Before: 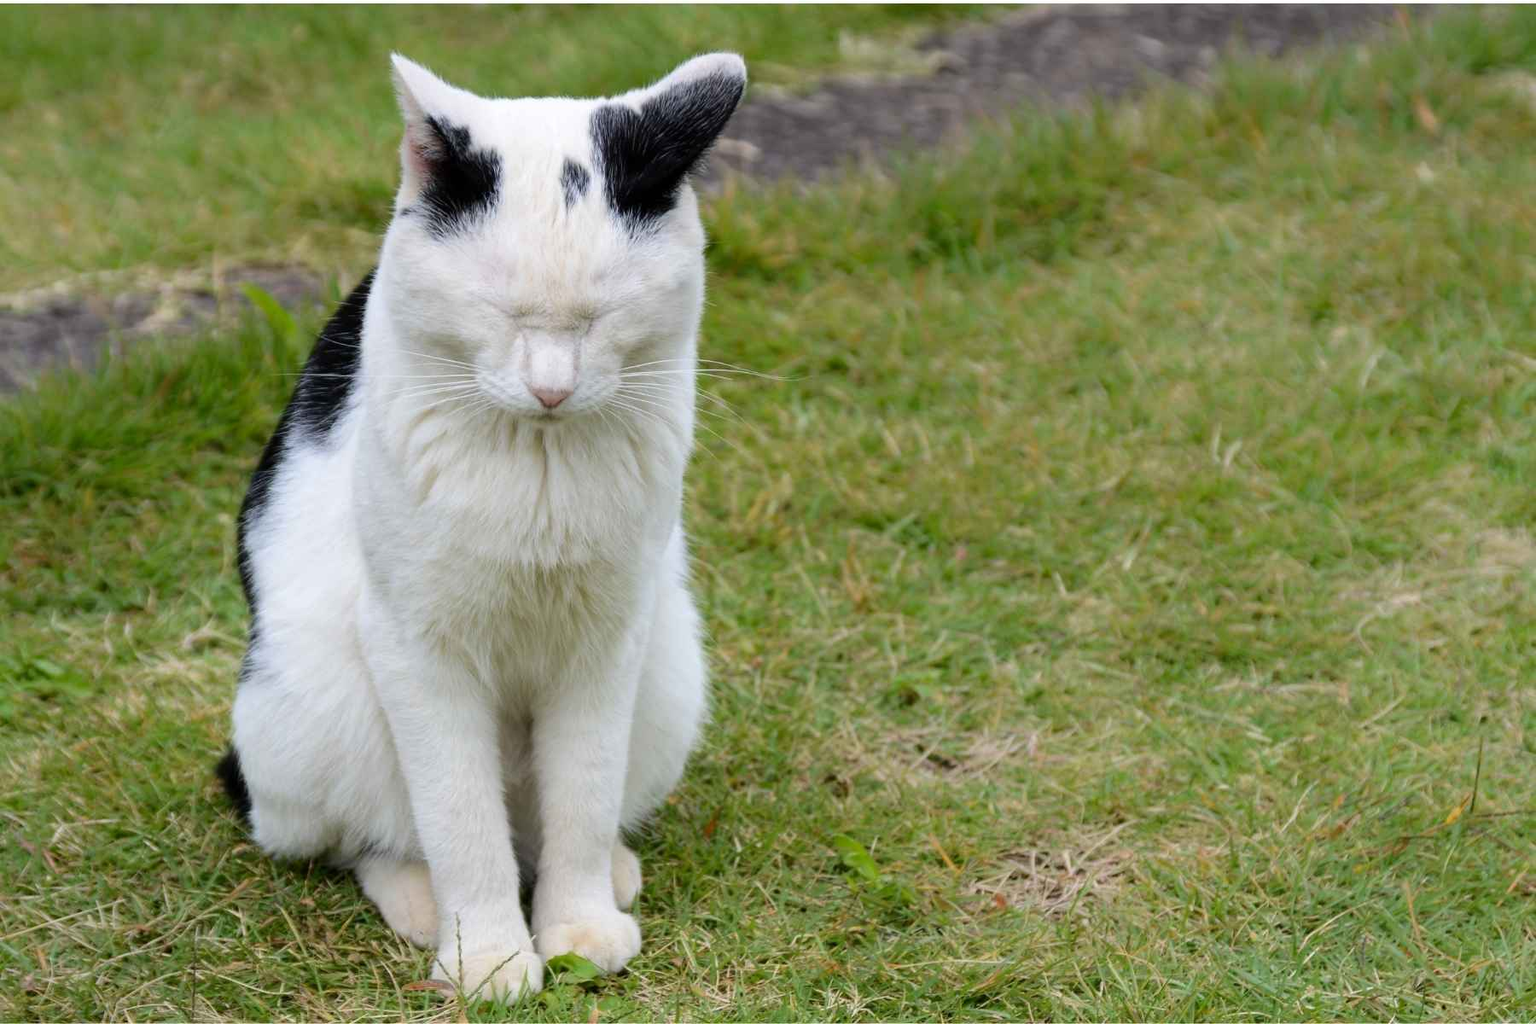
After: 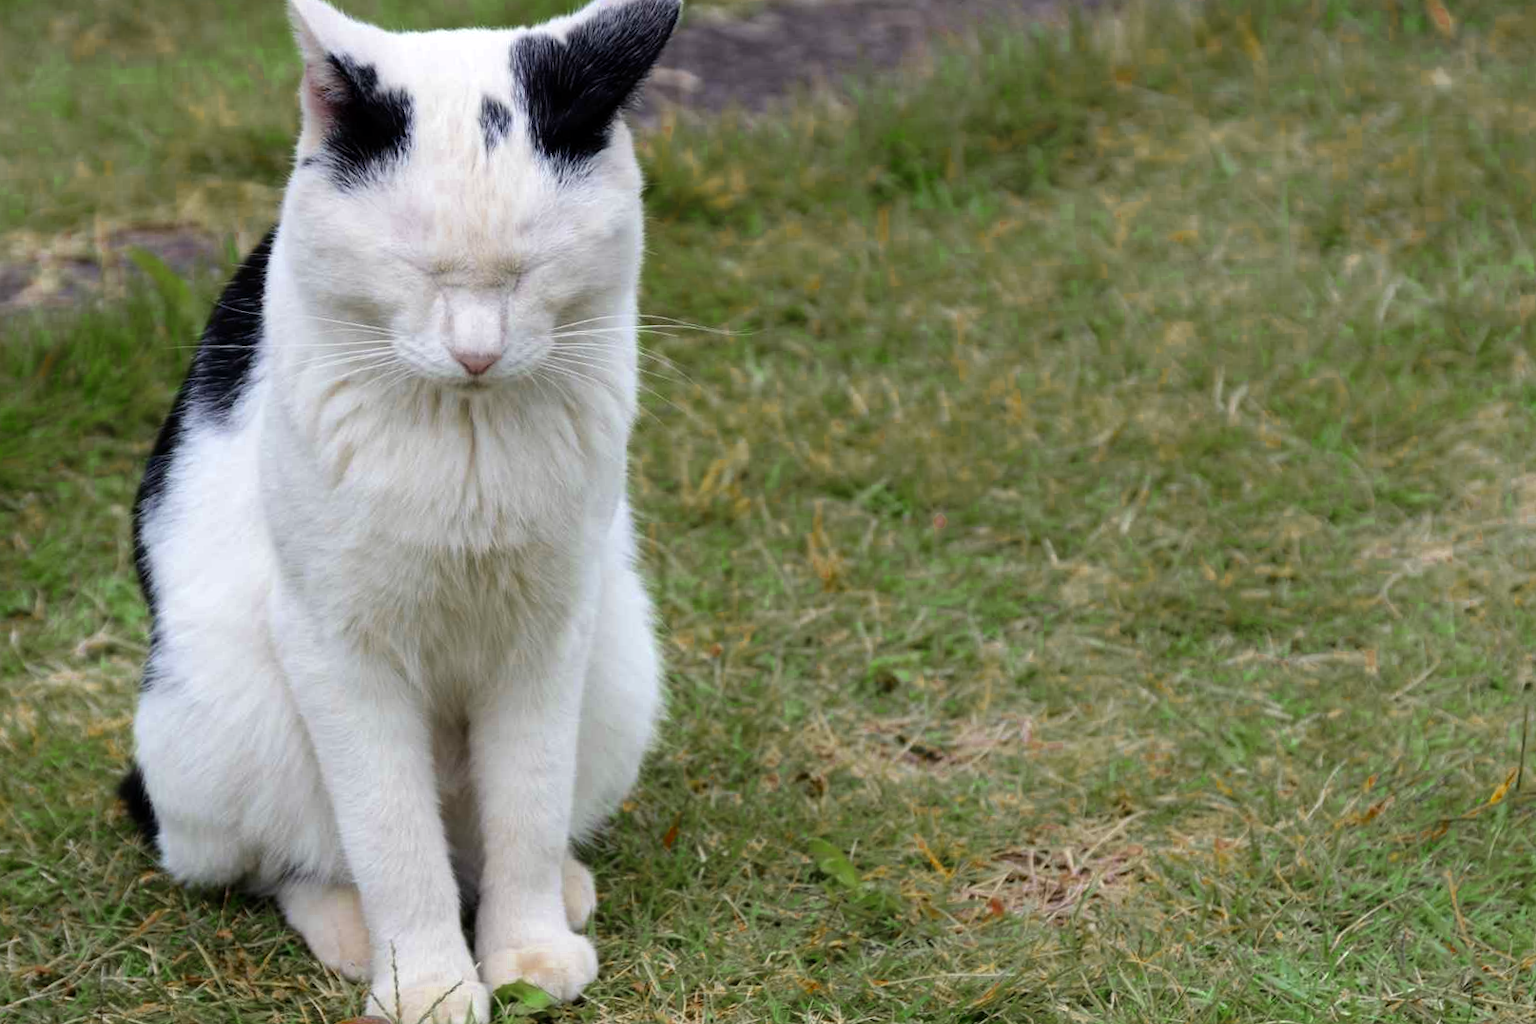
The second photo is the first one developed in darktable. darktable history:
color zones: curves: ch0 [(0.11, 0.396) (0.195, 0.36) (0.25, 0.5) (0.303, 0.412) (0.357, 0.544) (0.75, 0.5) (0.967, 0.328)]; ch1 [(0, 0.468) (0.112, 0.512) (0.202, 0.6) (0.25, 0.5) (0.307, 0.352) (0.357, 0.544) (0.75, 0.5) (0.963, 0.524)]
crop and rotate: angle 1.96°, left 5.673%, top 5.673%
color balance: gamma [0.9, 0.988, 0.975, 1.025], gain [1.05, 1, 1, 1]
